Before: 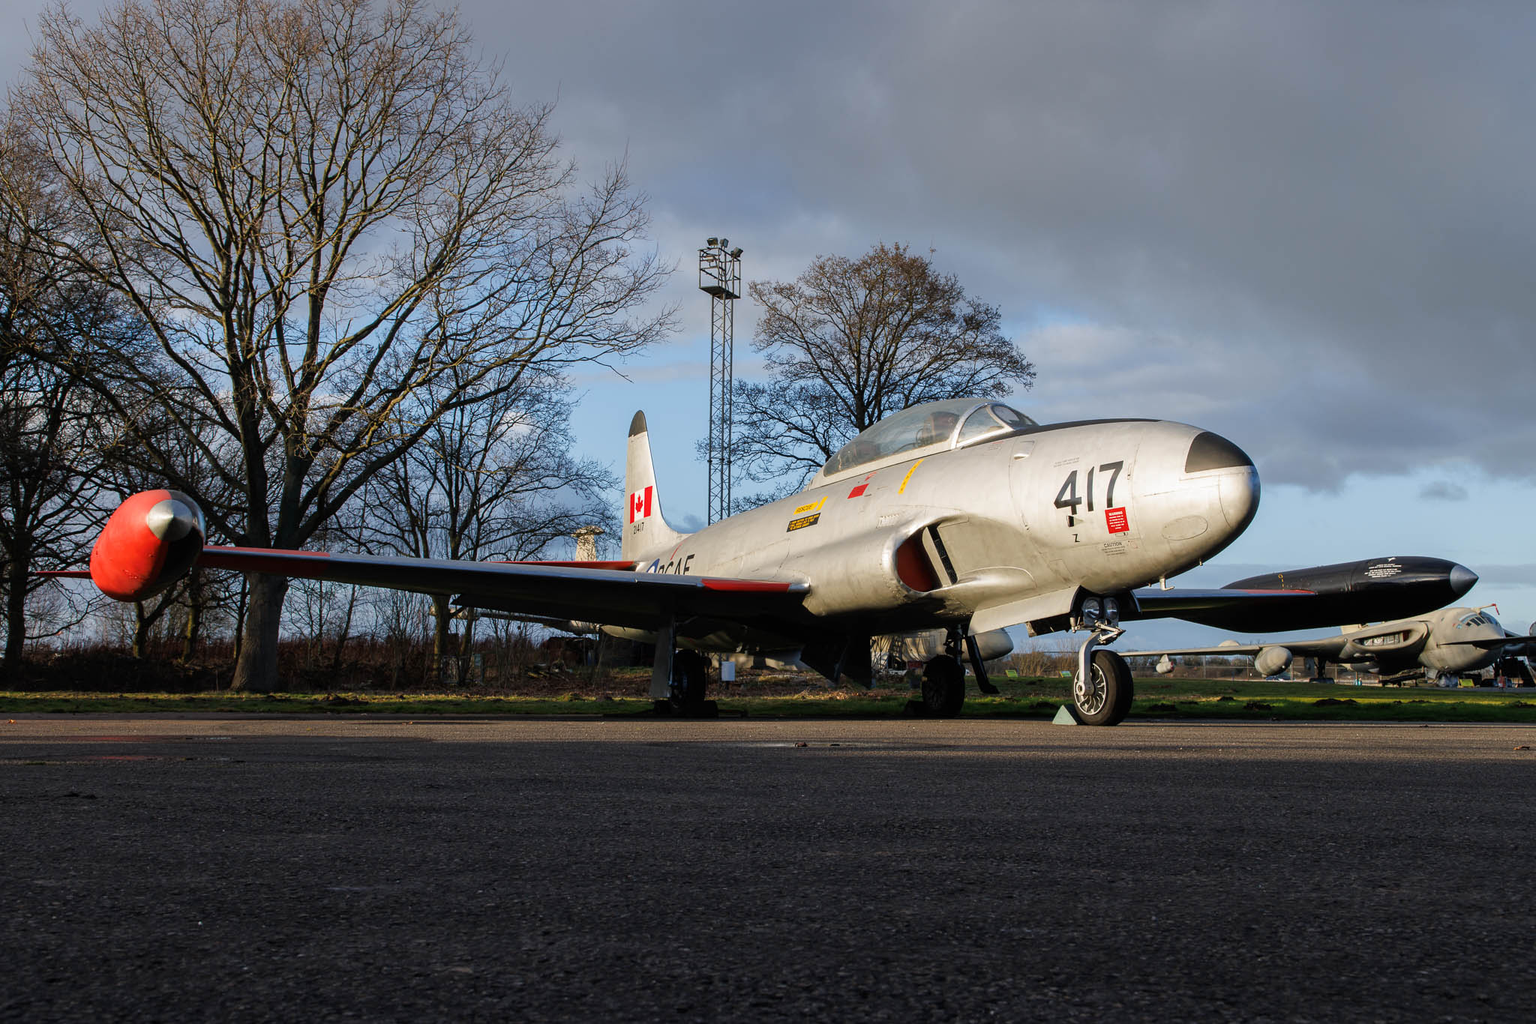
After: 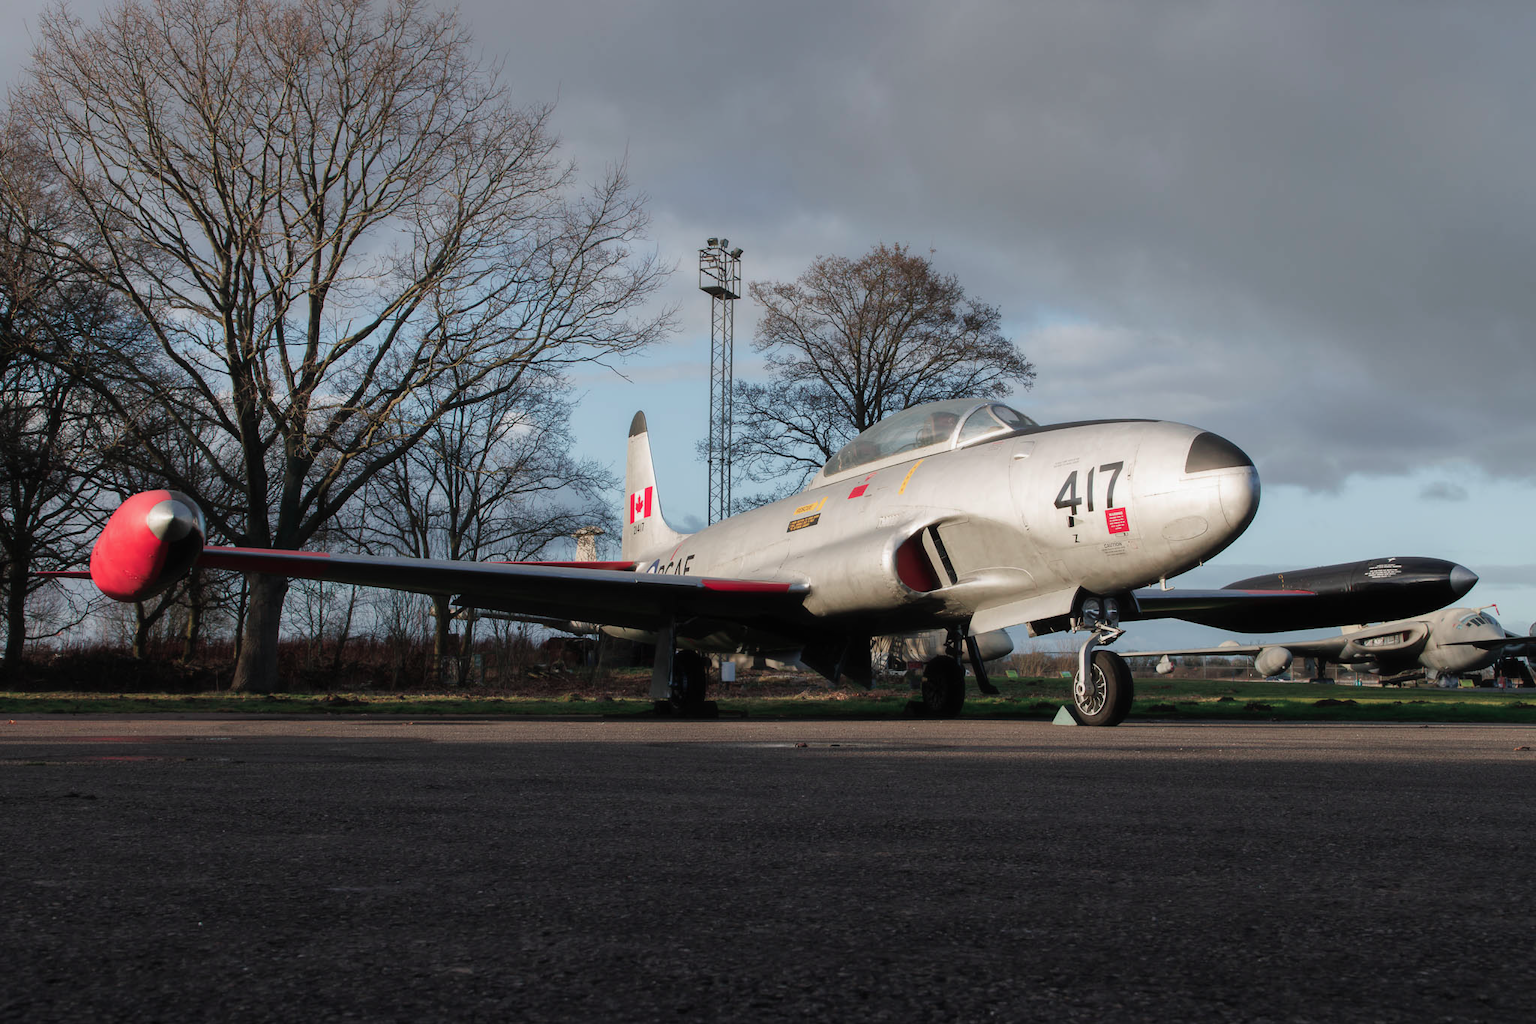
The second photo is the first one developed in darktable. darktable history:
contrast equalizer: octaves 7, y [[0.502, 0.505, 0.512, 0.529, 0.564, 0.588], [0.5 ×6], [0.502, 0.505, 0.512, 0.529, 0.564, 0.588], [0, 0.001, 0.001, 0.004, 0.008, 0.011], [0, 0.001, 0.001, 0.004, 0.008, 0.011]], mix -1
color contrast: blue-yellow contrast 0.62
